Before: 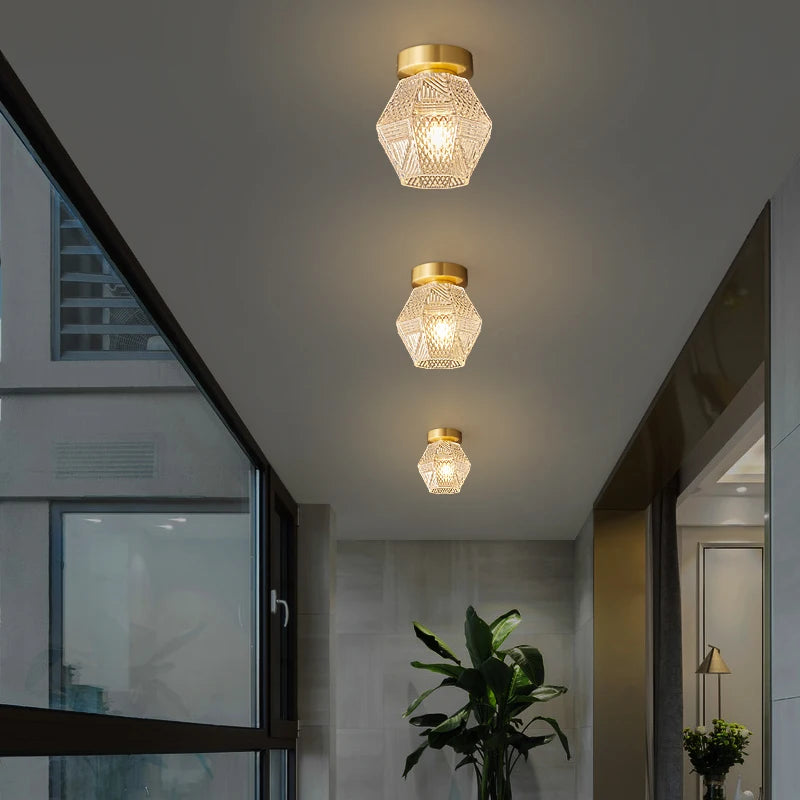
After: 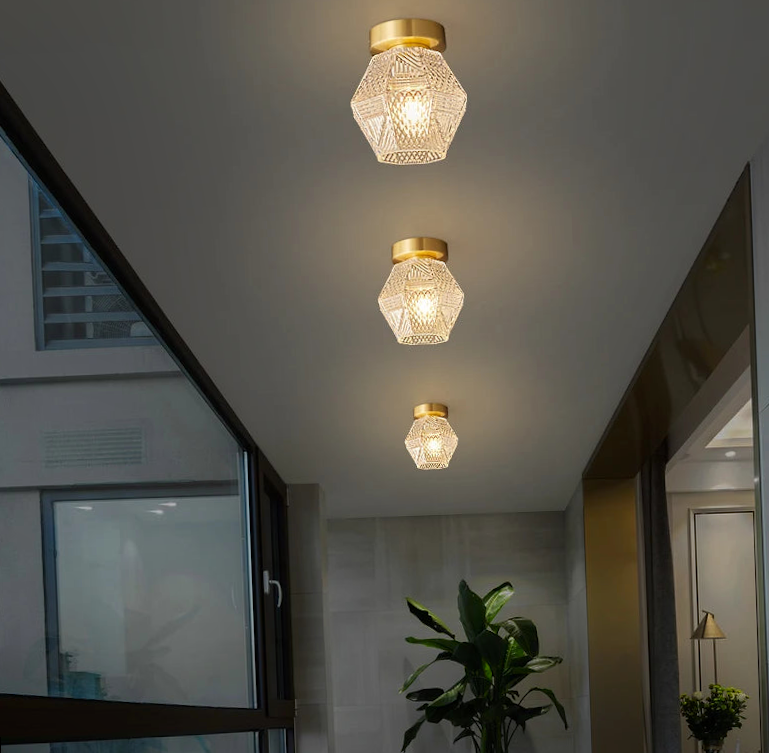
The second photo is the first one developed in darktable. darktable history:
shadows and highlights: shadows -70, highlights 35, soften with gaussian
rotate and perspective: rotation -2.12°, lens shift (vertical) 0.009, lens shift (horizontal) -0.008, automatic cropping original format, crop left 0.036, crop right 0.964, crop top 0.05, crop bottom 0.959
